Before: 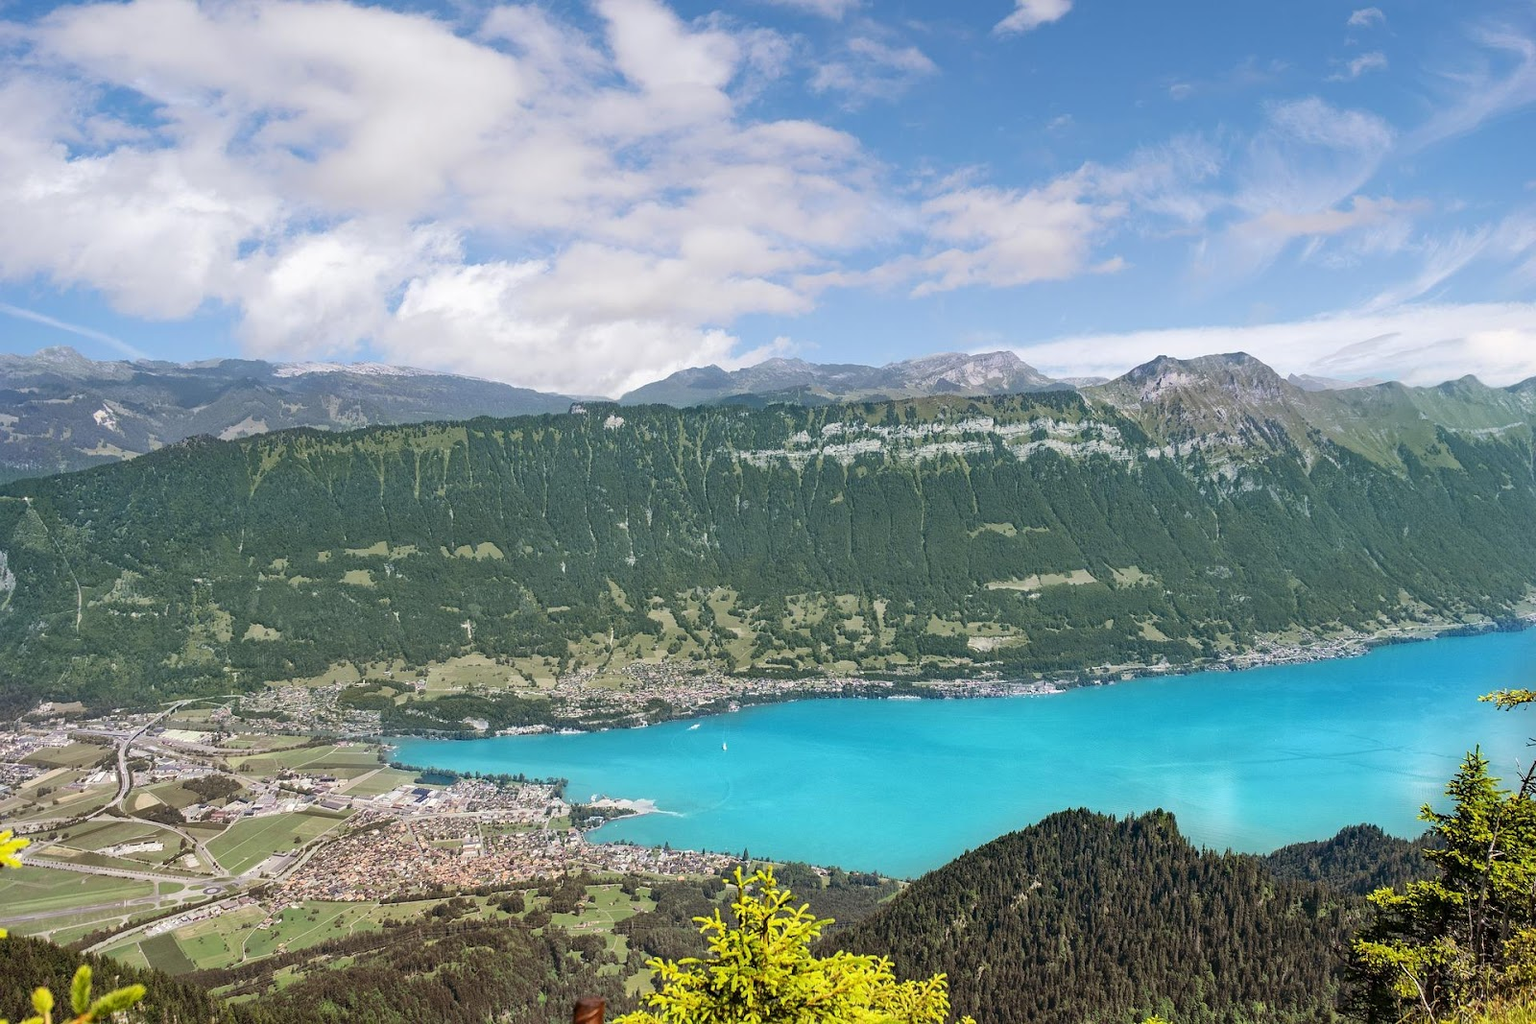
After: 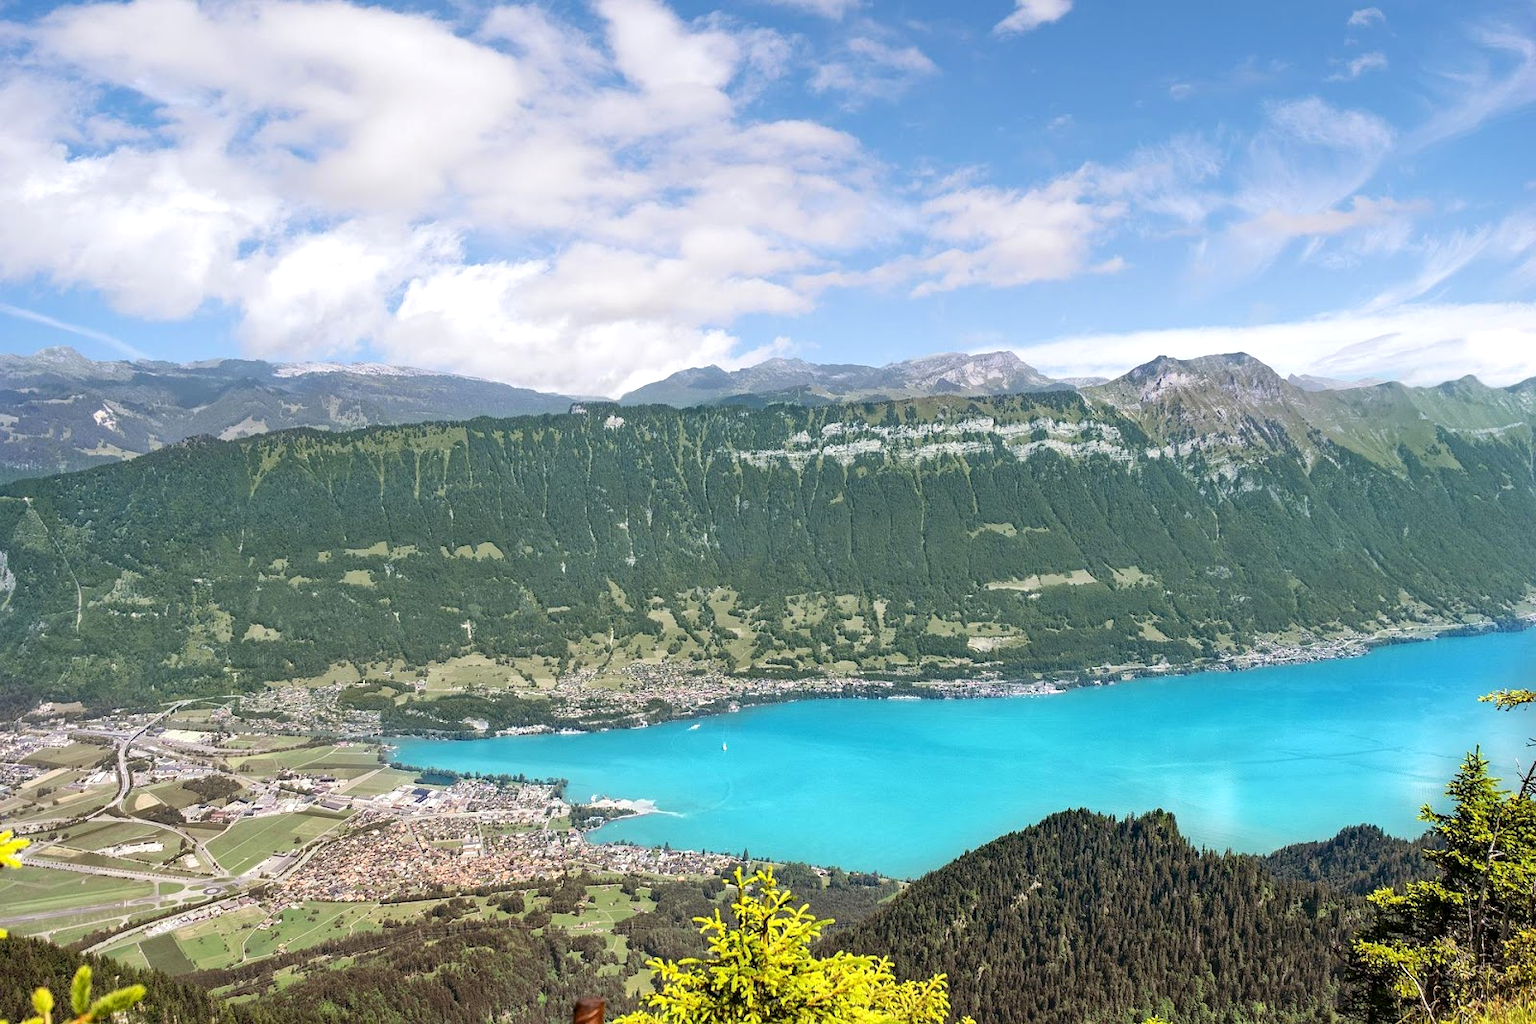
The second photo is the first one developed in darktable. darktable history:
exposure: black level correction 0.002, exposure 0.299 EV, compensate highlight preservation false
